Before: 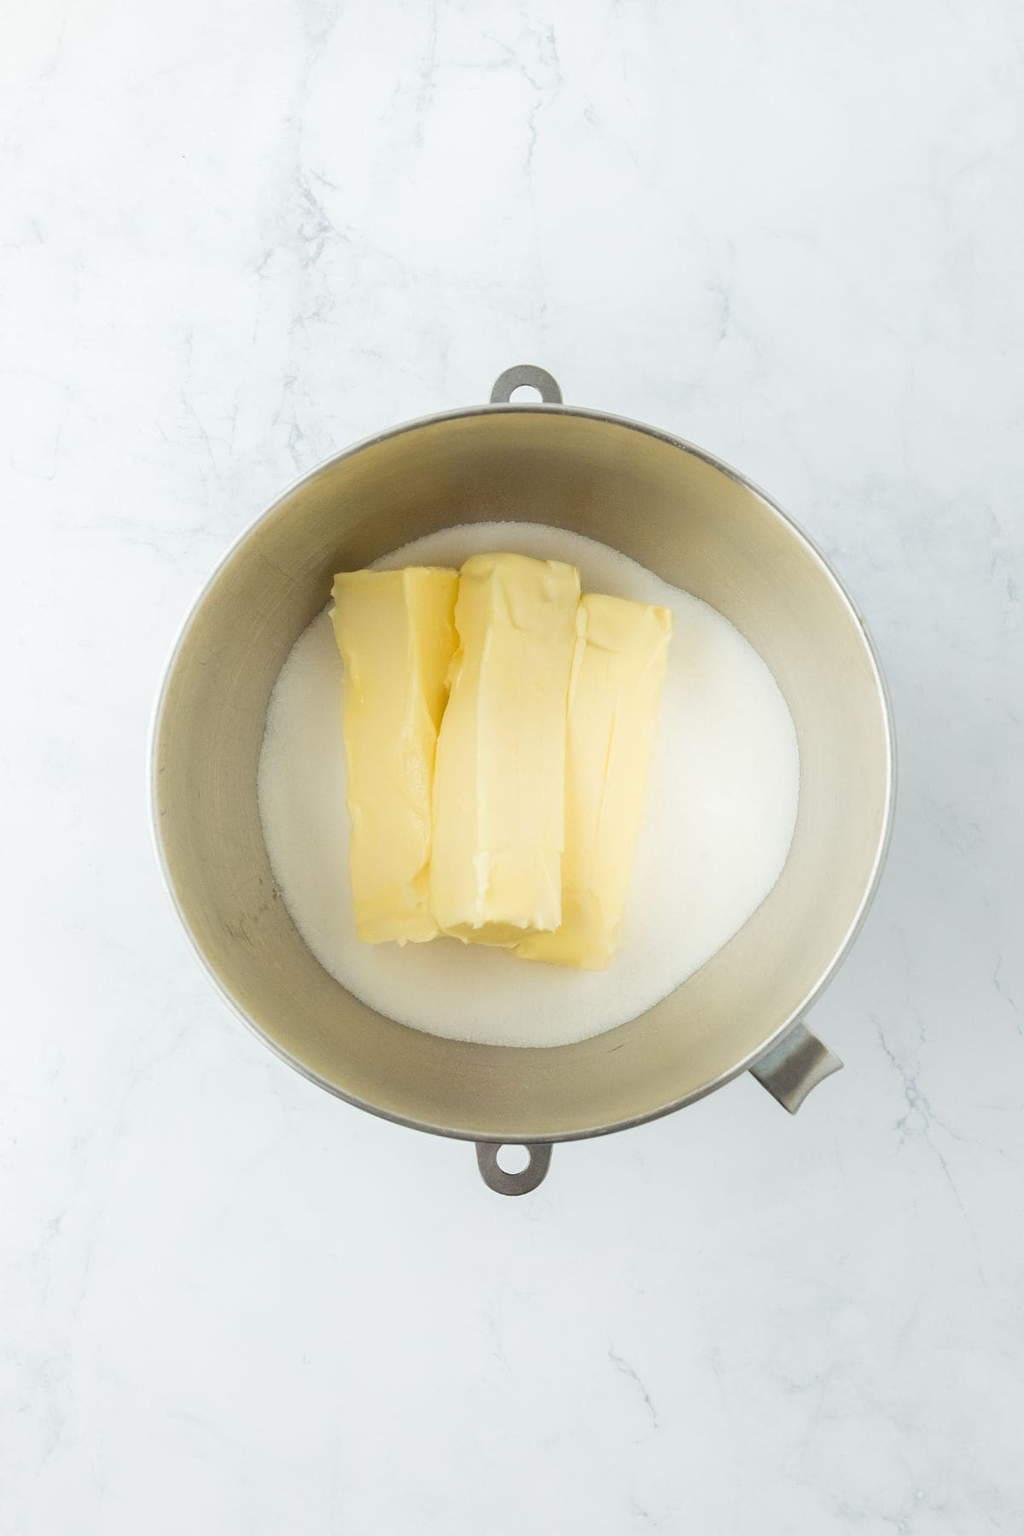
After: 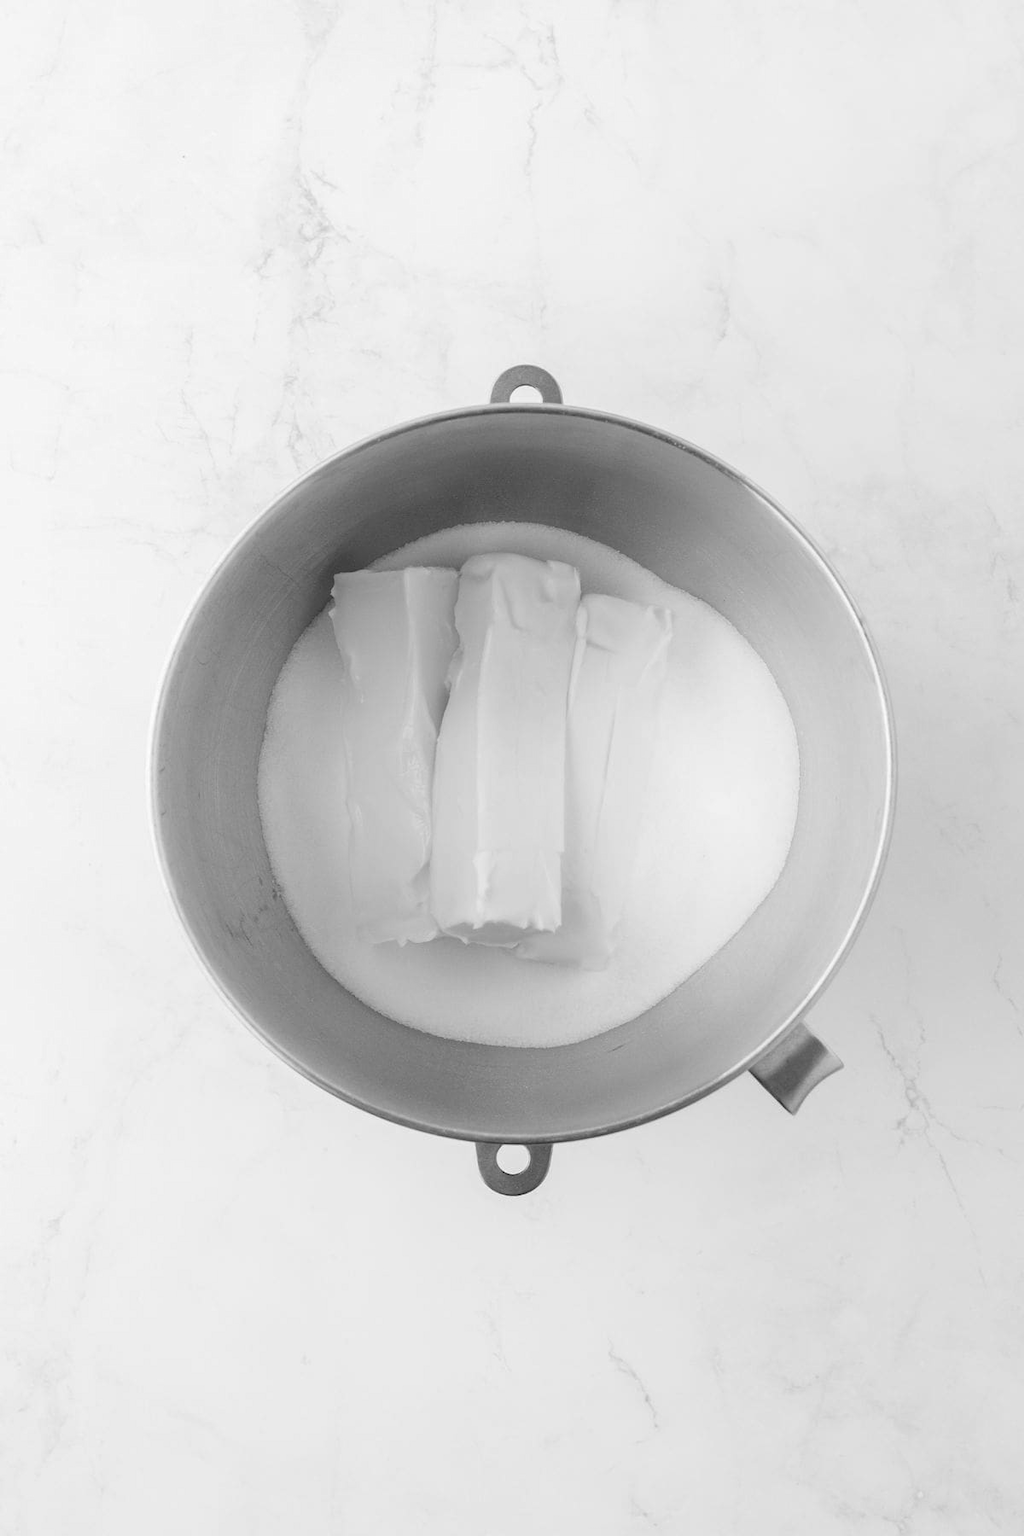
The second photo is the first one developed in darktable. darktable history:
color calibration: output gray [0.21, 0.42, 0.37, 0], illuminant as shot in camera, x 0.358, y 0.373, temperature 4628.91 K
